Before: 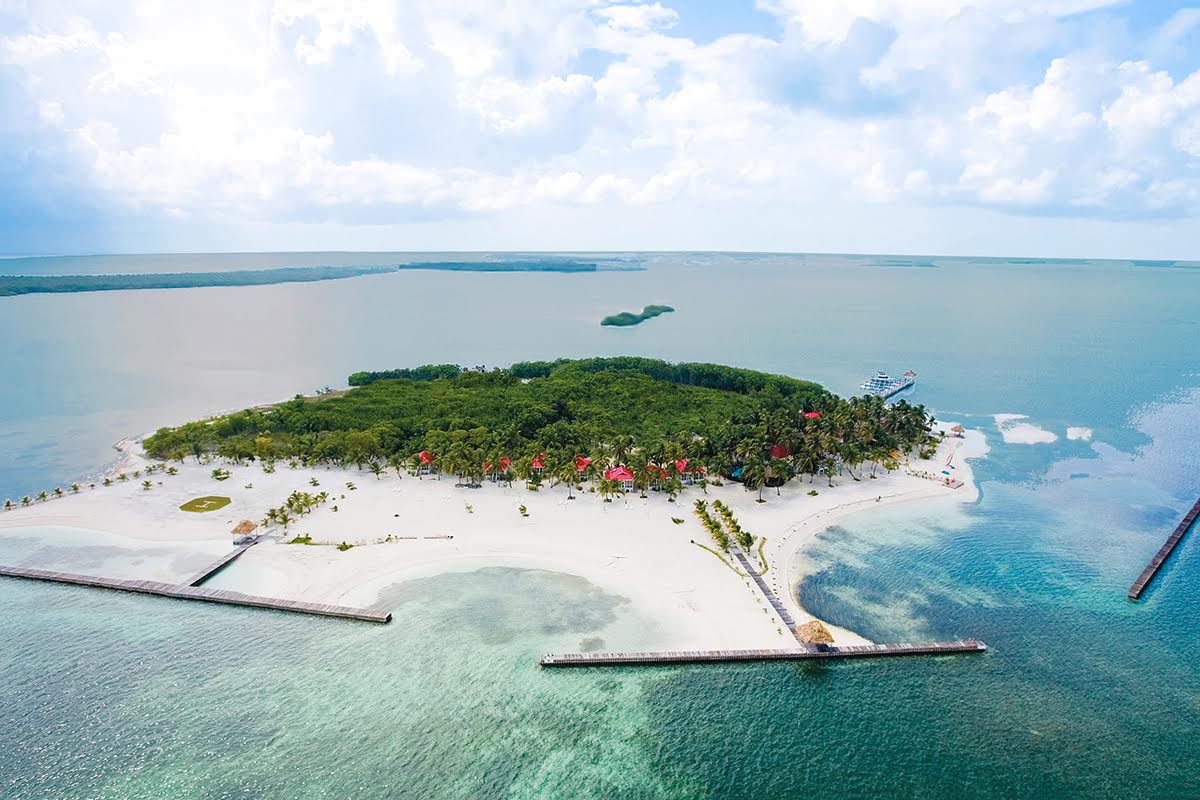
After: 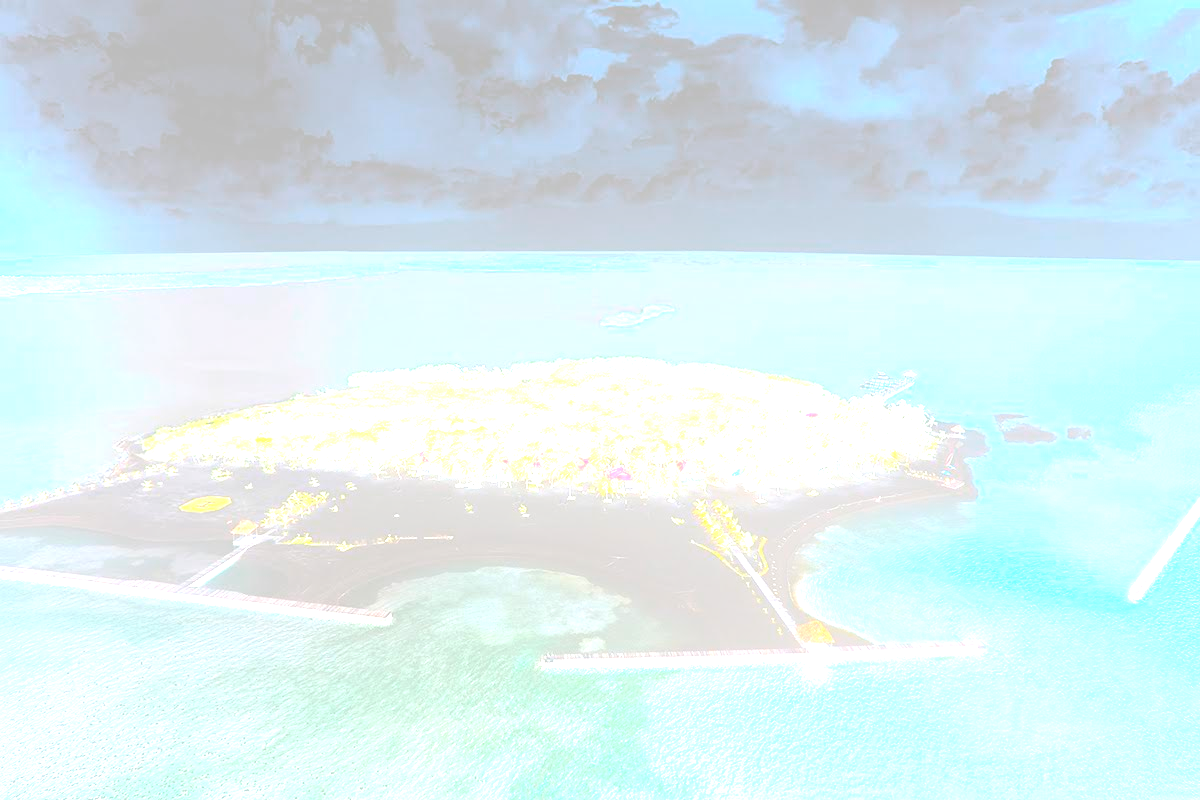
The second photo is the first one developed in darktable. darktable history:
exposure: black level correction 0, exposure 1.1 EV, compensate highlight preservation false
bloom: size 25%, threshold 5%, strength 90%
tone curve: curves: ch0 [(0, 0) (0.004, 0.001) (0.133, 0.112) (0.325, 0.362) (0.832, 0.893) (1, 1)], color space Lab, linked channels, preserve colors none
